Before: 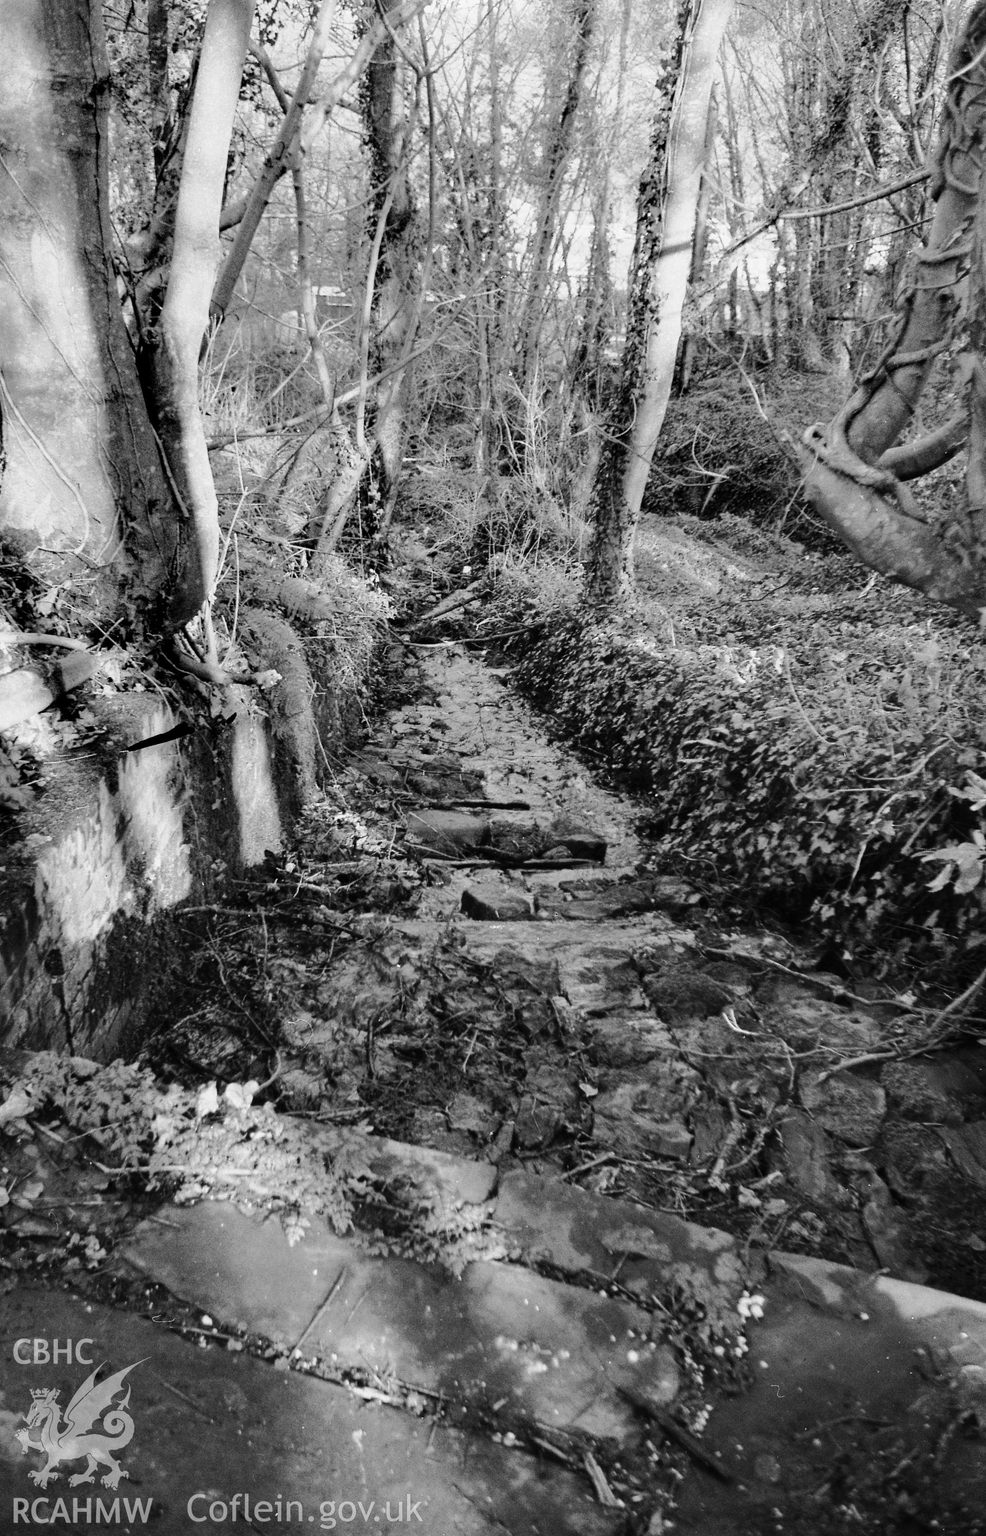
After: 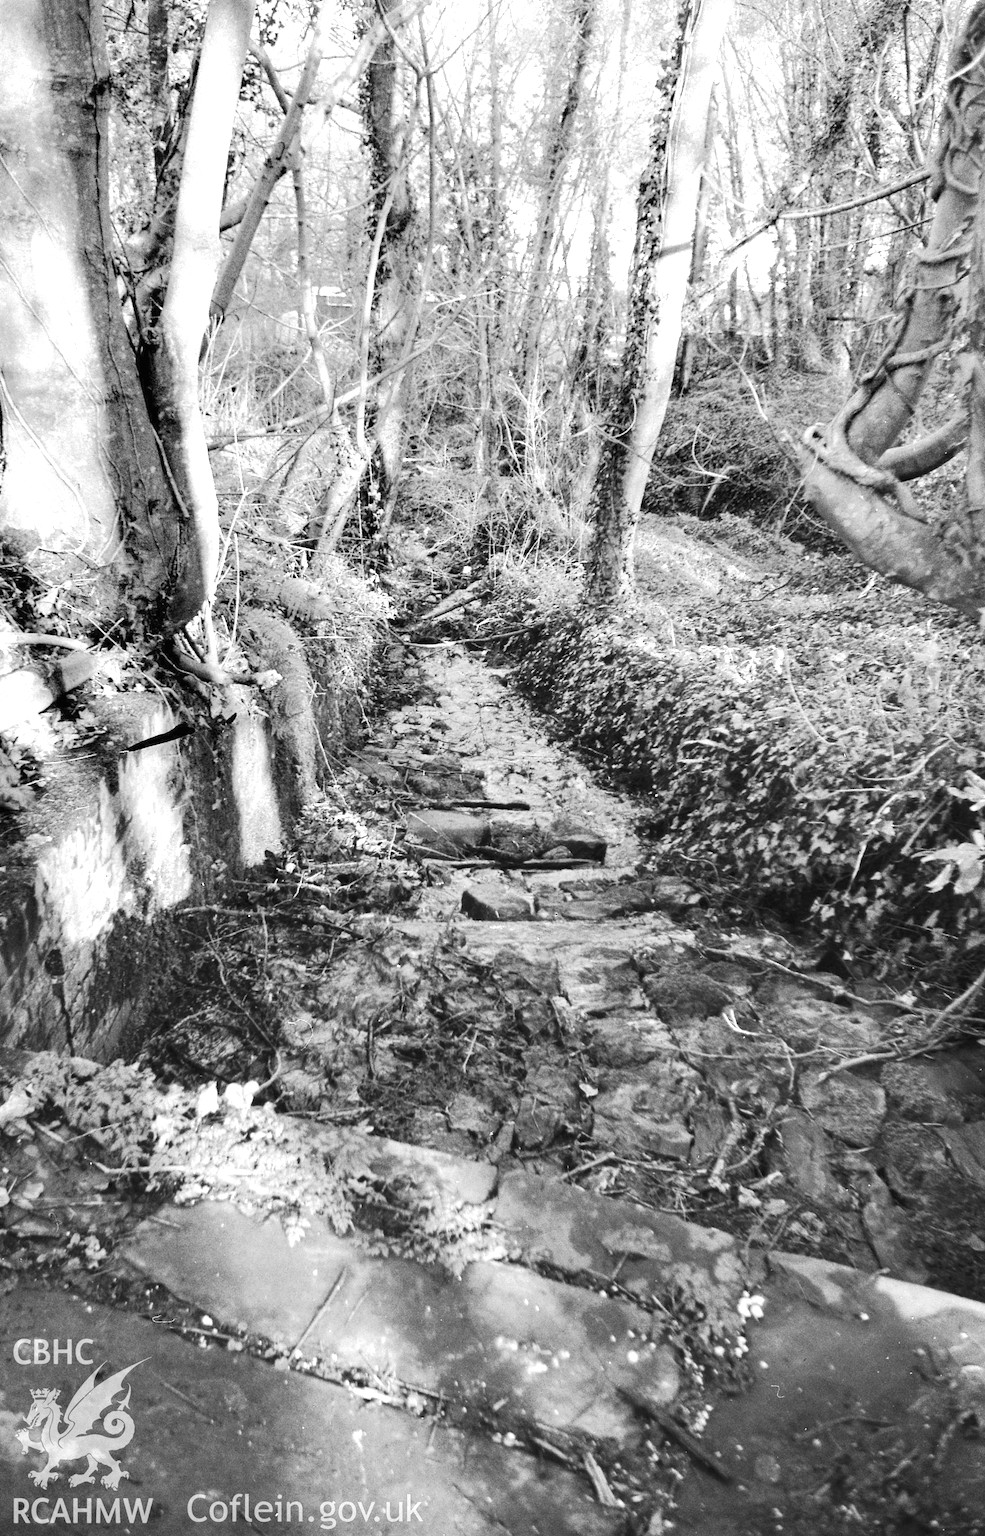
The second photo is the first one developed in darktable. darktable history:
exposure: black level correction 0, exposure 0.7 EV, compensate highlight preservation false
contrast brightness saturation: brightness 0.126
